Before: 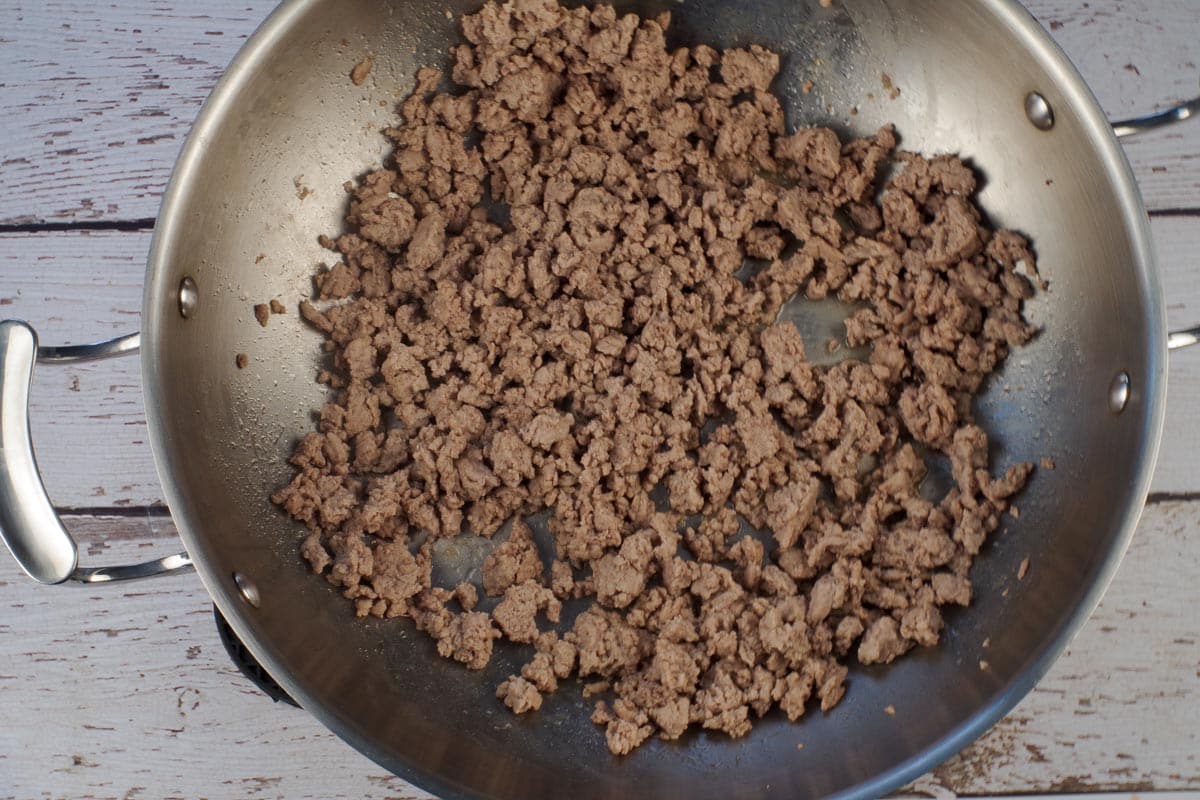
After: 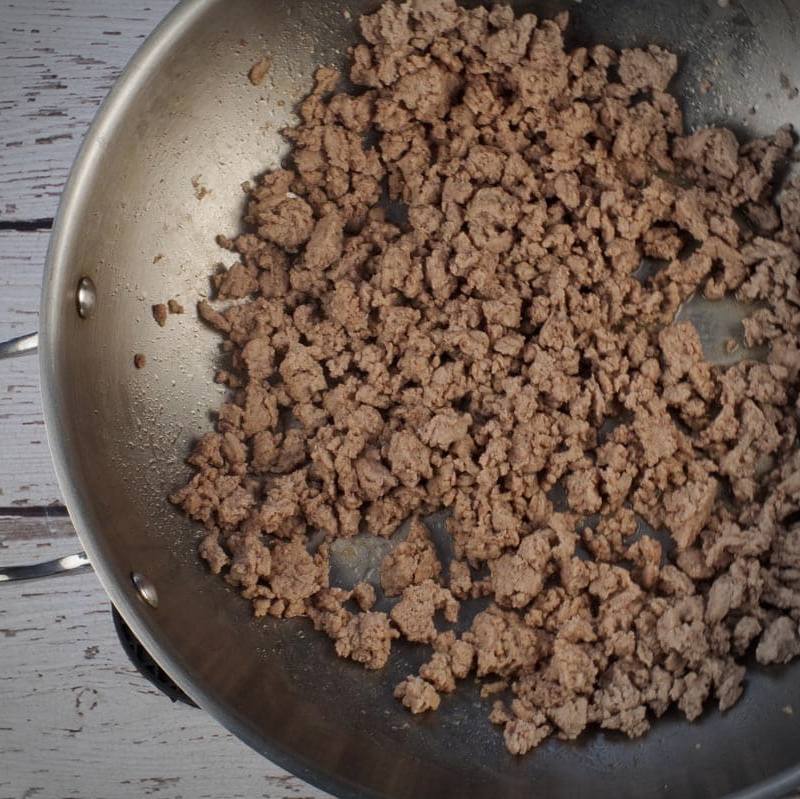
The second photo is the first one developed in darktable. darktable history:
crop and rotate: left 8.576%, right 24.726%
vignetting: saturation -0.651, center (-0.032, -0.049), unbound false
